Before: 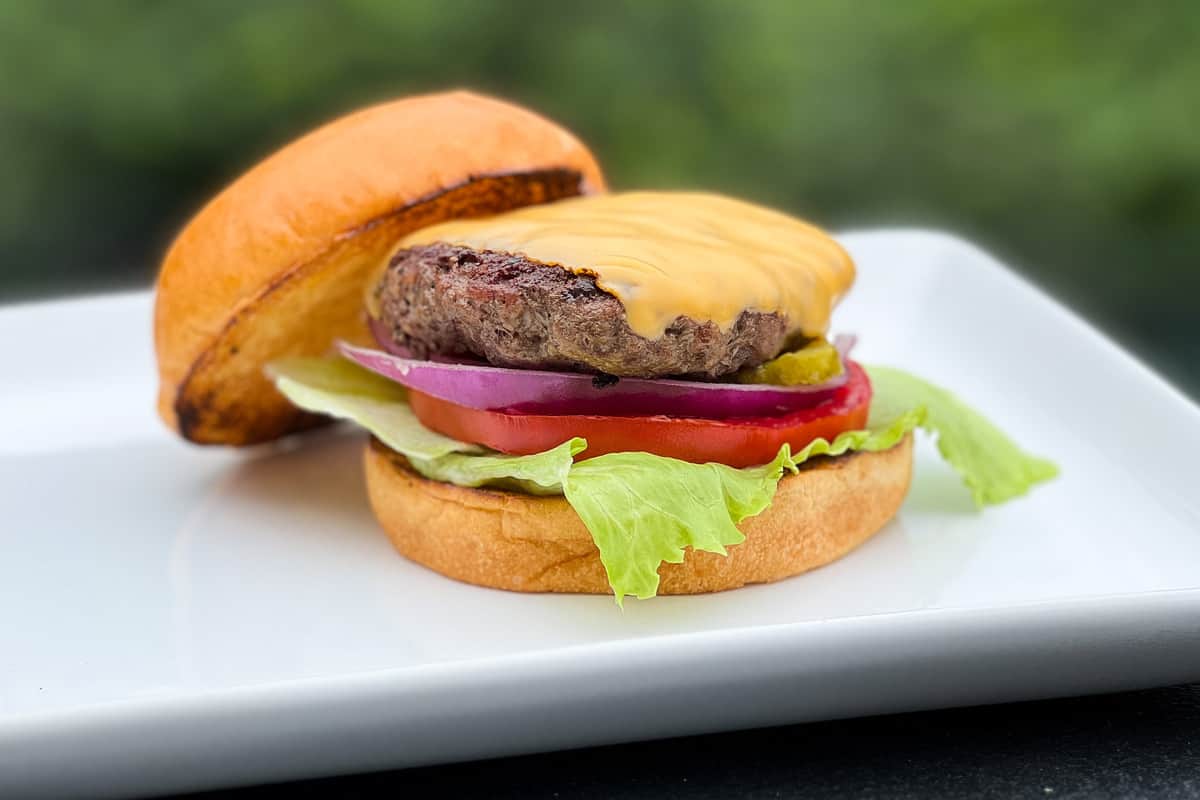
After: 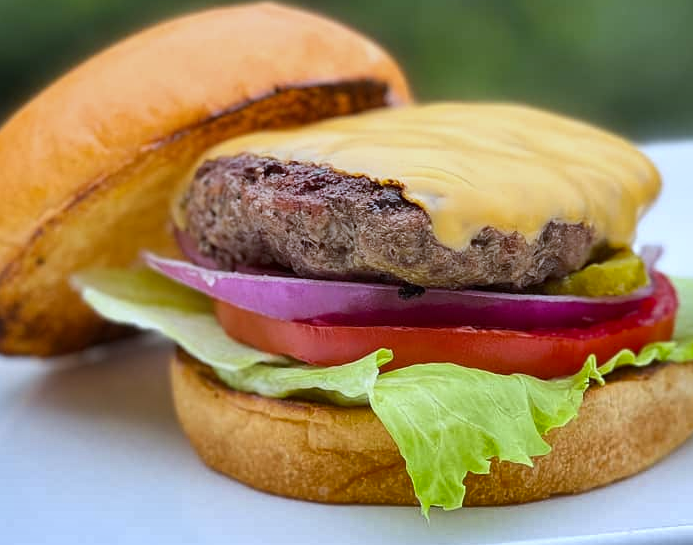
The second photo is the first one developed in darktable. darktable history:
crop: left 16.202%, top 11.208%, right 26.045%, bottom 20.557%
white balance: red 0.931, blue 1.11
shadows and highlights: radius 108.52, shadows 44.07, highlights -67.8, low approximation 0.01, soften with gaussian
